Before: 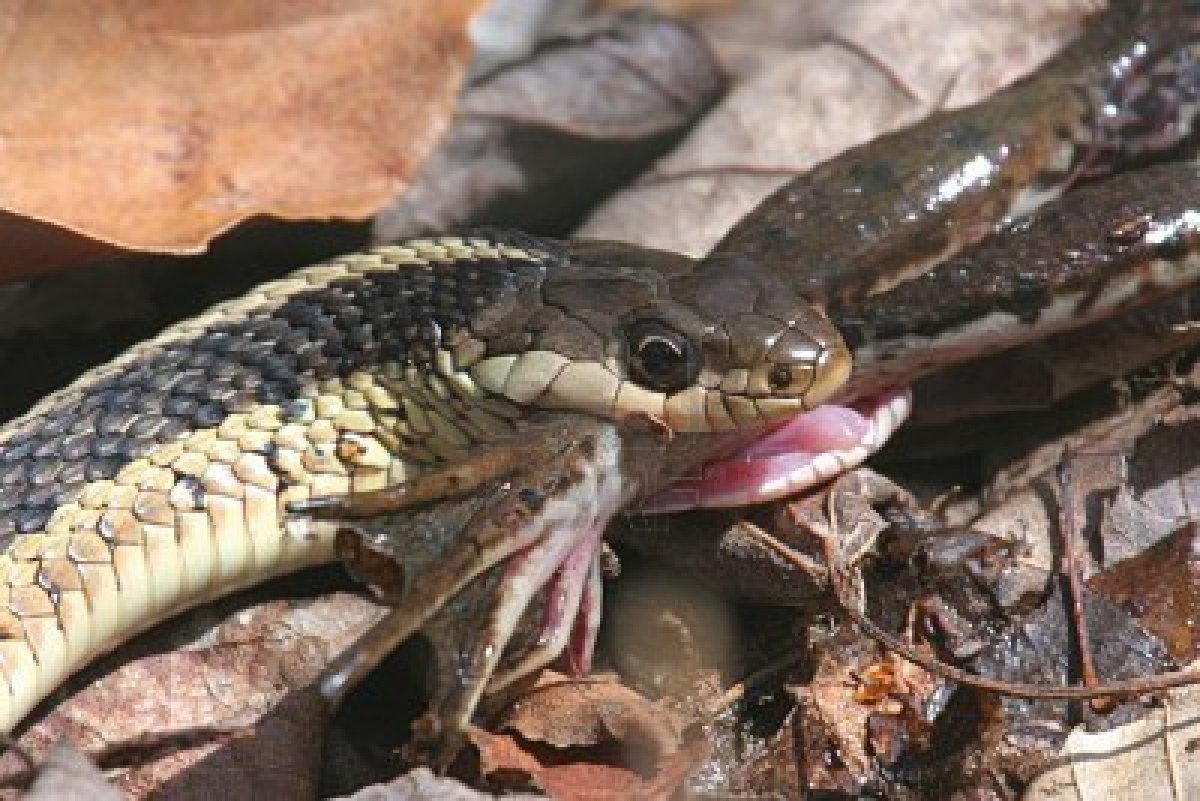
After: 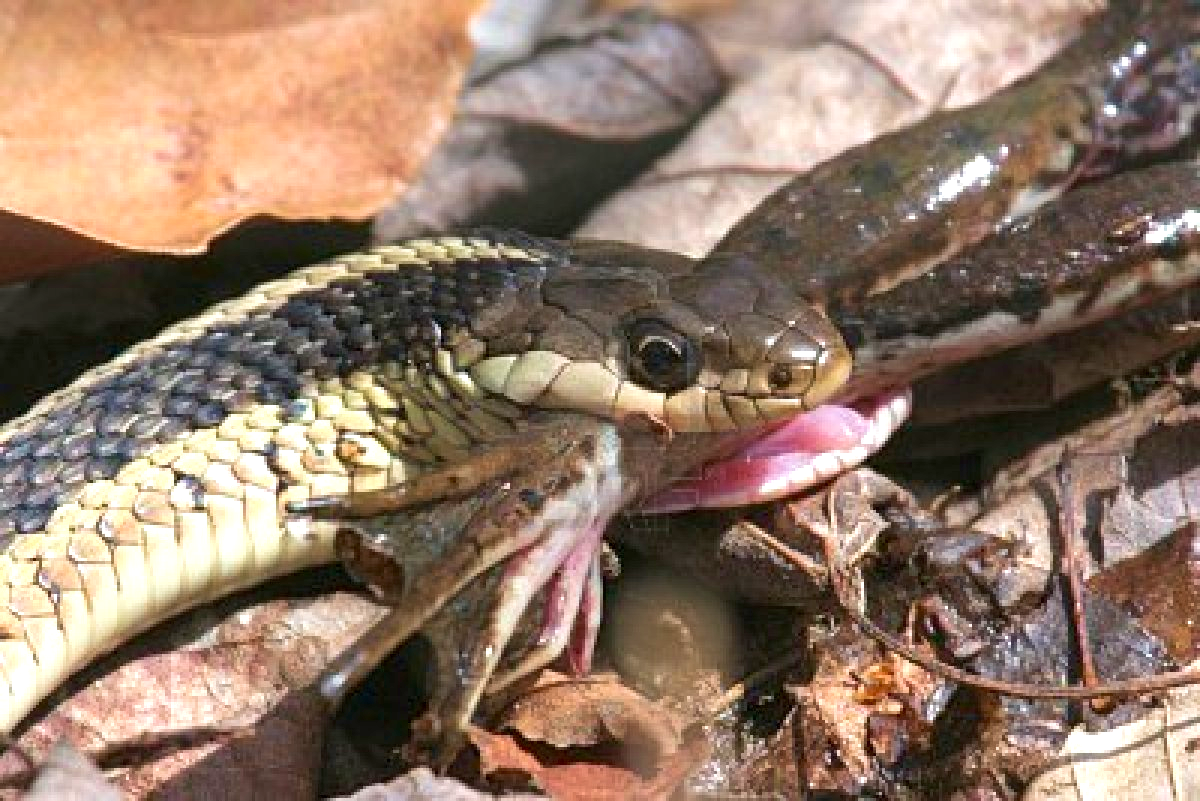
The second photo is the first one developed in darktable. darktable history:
velvia: on, module defaults
exposure: black level correction 0.005, exposure 0.417 EV, compensate highlight preservation false
